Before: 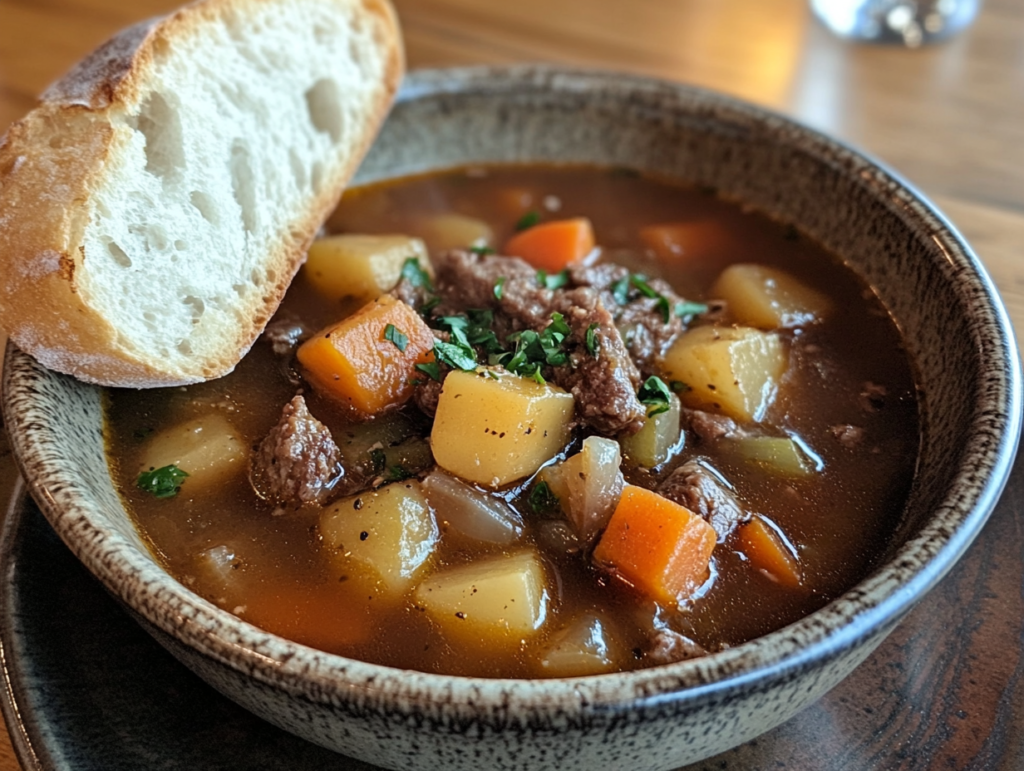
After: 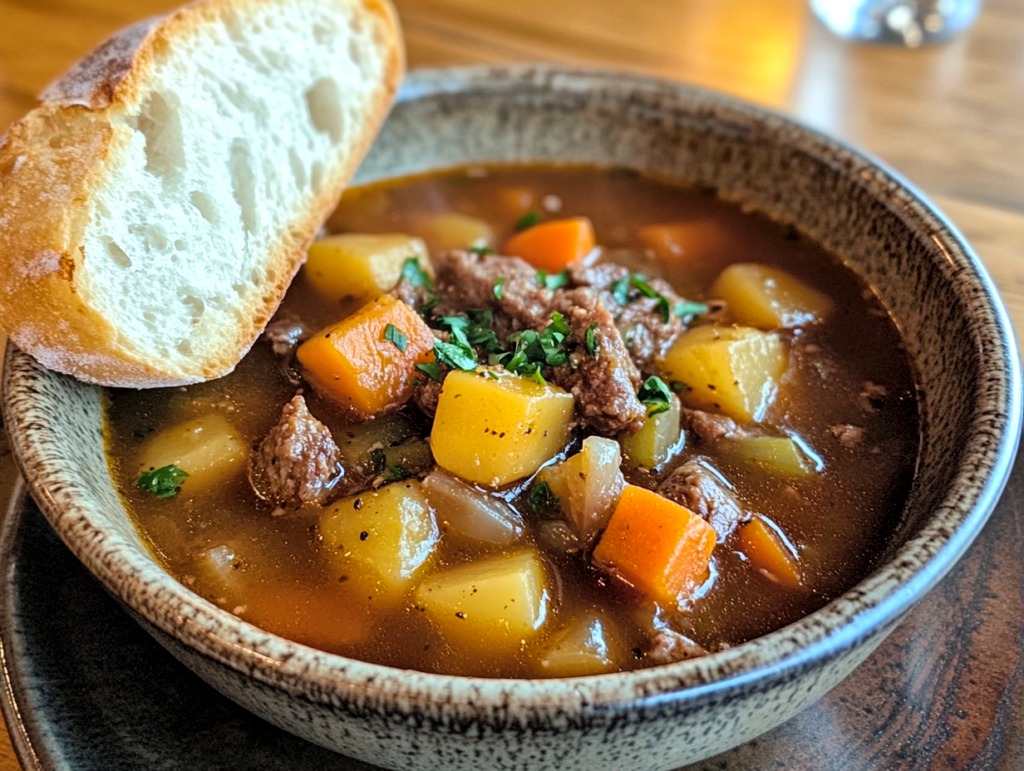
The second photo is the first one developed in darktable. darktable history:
color balance rgb: perceptual saturation grading › global saturation 25%, global vibrance 20%
global tonemap: drago (1, 100), detail 1
